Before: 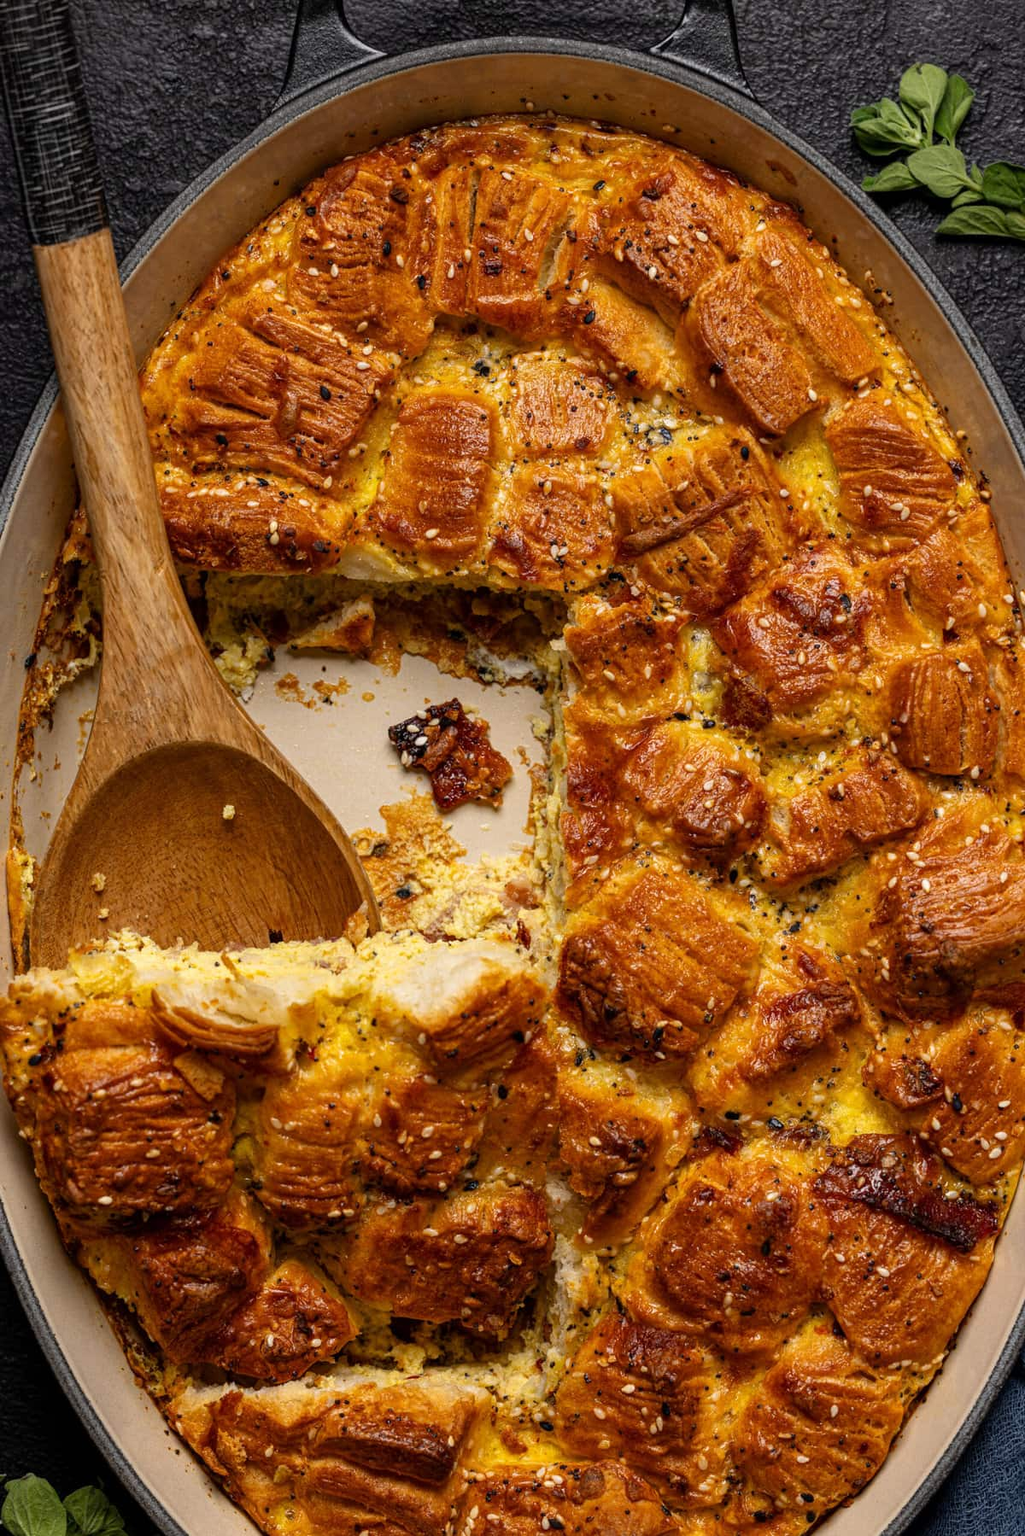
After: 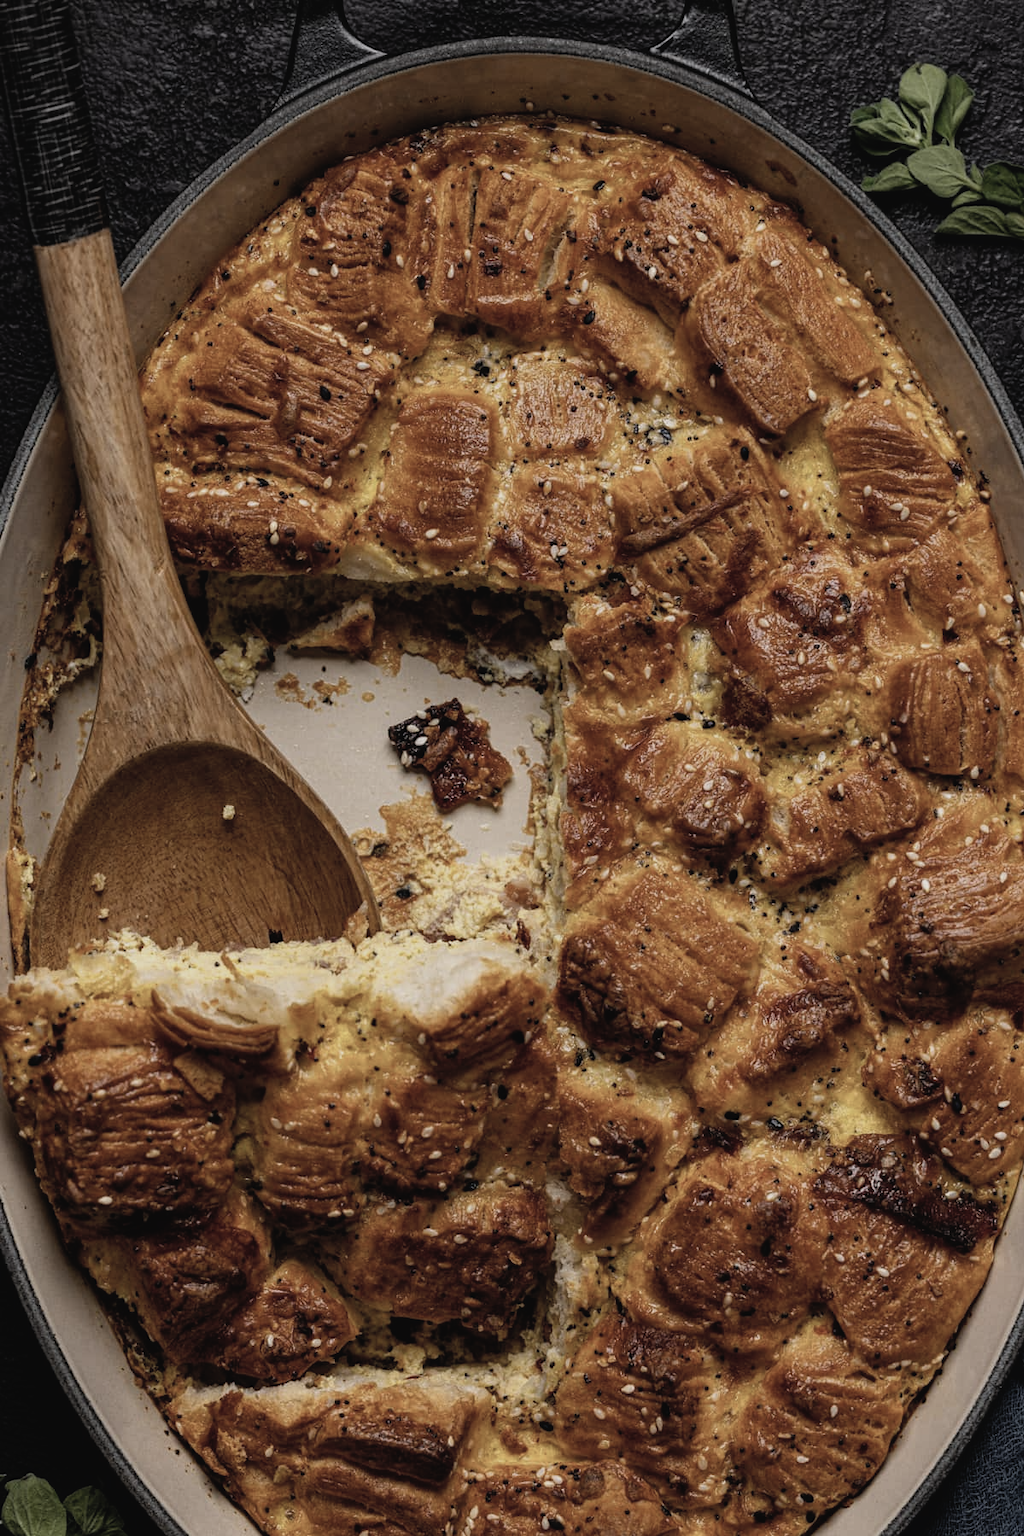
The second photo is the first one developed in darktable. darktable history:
filmic rgb: black relative exposure -7.99 EV, white relative exposure 2.45 EV, hardness 6.38
exposure: exposure -0.57 EV, compensate highlight preservation false
contrast brightness saturation: contrast -0.055, saturation -0.408
color zones: curves: ch0 [(0, 0.5) (0.143, 0.5) (0.286, 0.5) (0.429, 0.5) (0.62, 0.489) (0.714, 0.445) (0.844, 0.496) (1, 0.5)]; ch1 [(0, 0.5) (0.143, 0.5) (0.286, 0.5) (0.429, 0.5) (0.571, 0.5) (0.714, 0.523) (0.857, 0.5) (1, 0.5)]
